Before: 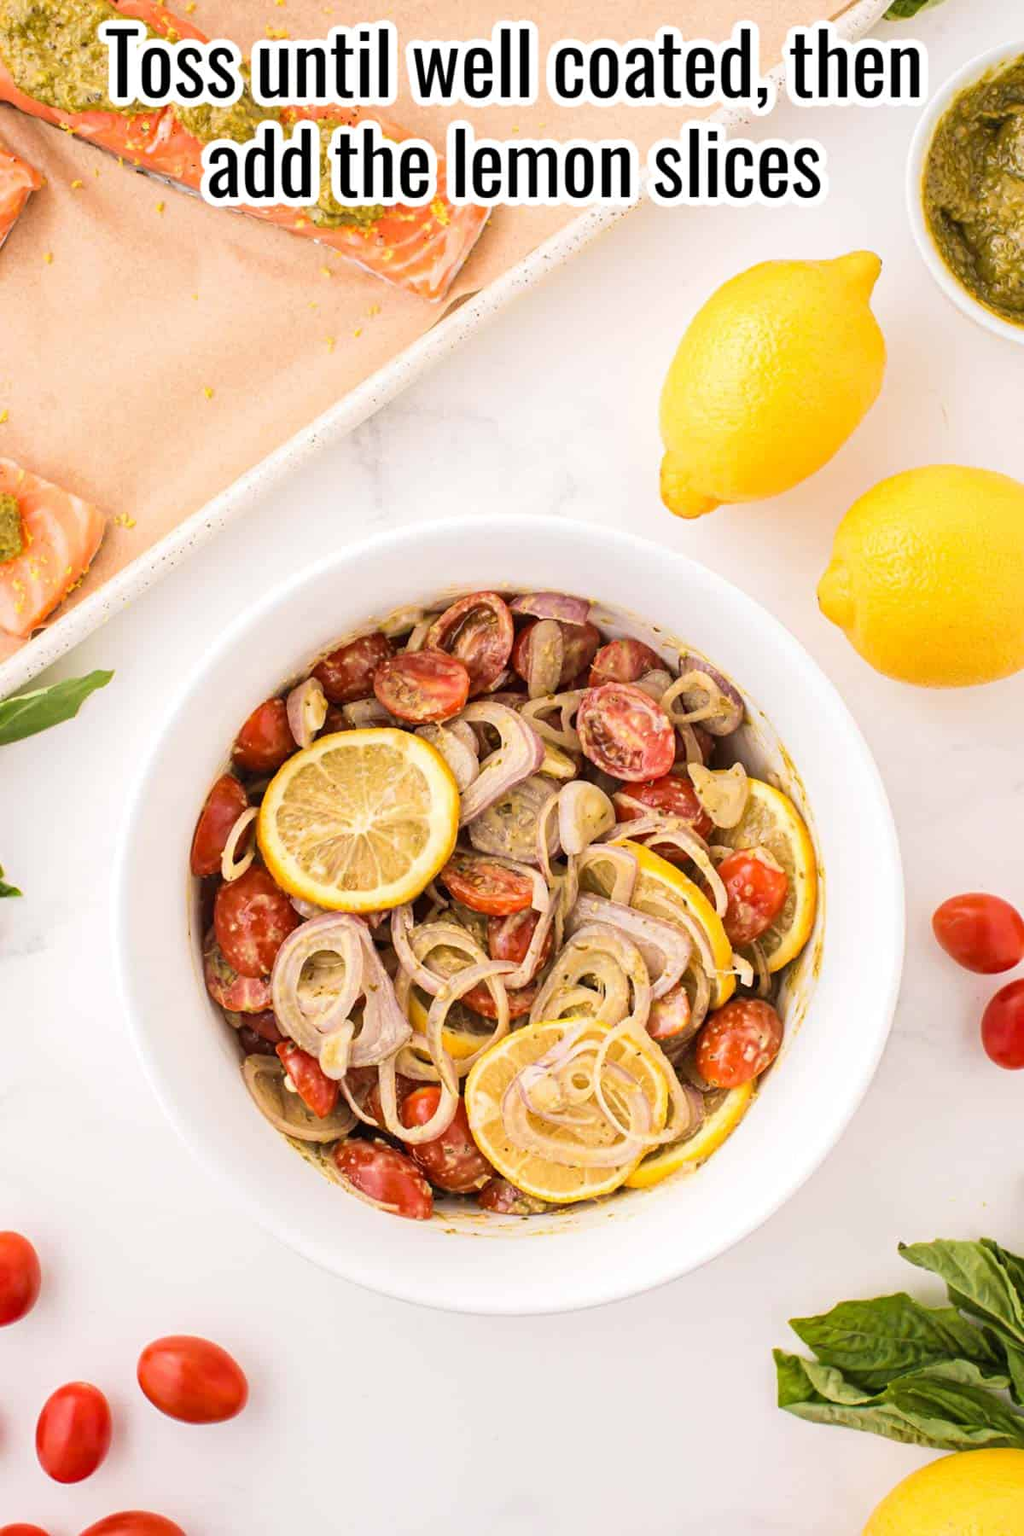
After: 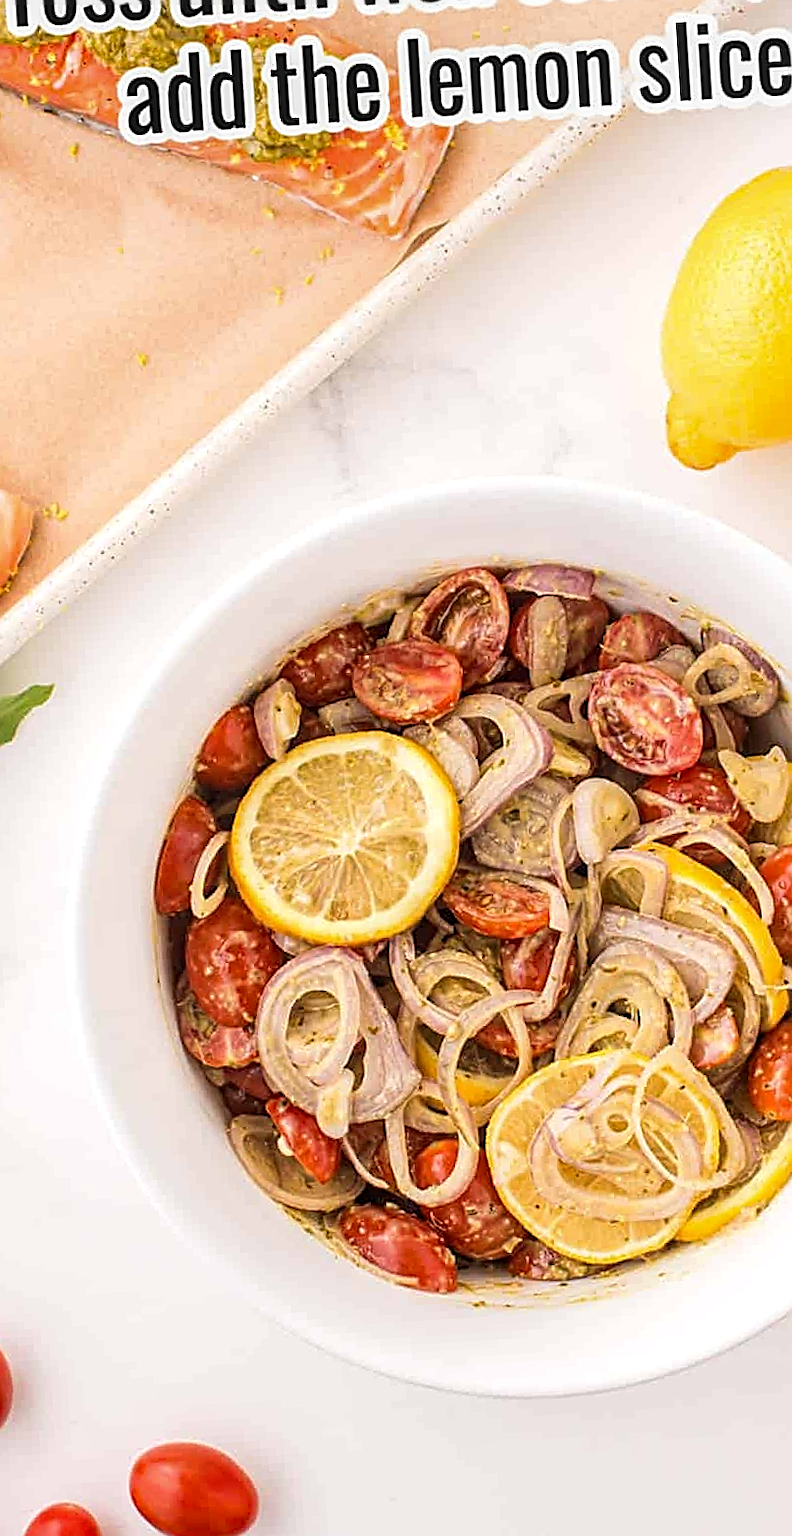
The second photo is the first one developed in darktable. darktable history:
rotate and perspective: rotation -3.52°, crop left 0.036, crop right 0.964, crop top 0.081, crop bottom 0.919
sharpen: amount 0.901
local contrast: on, module defaults
crop and rotate: left 6.617%, right 26.717%
